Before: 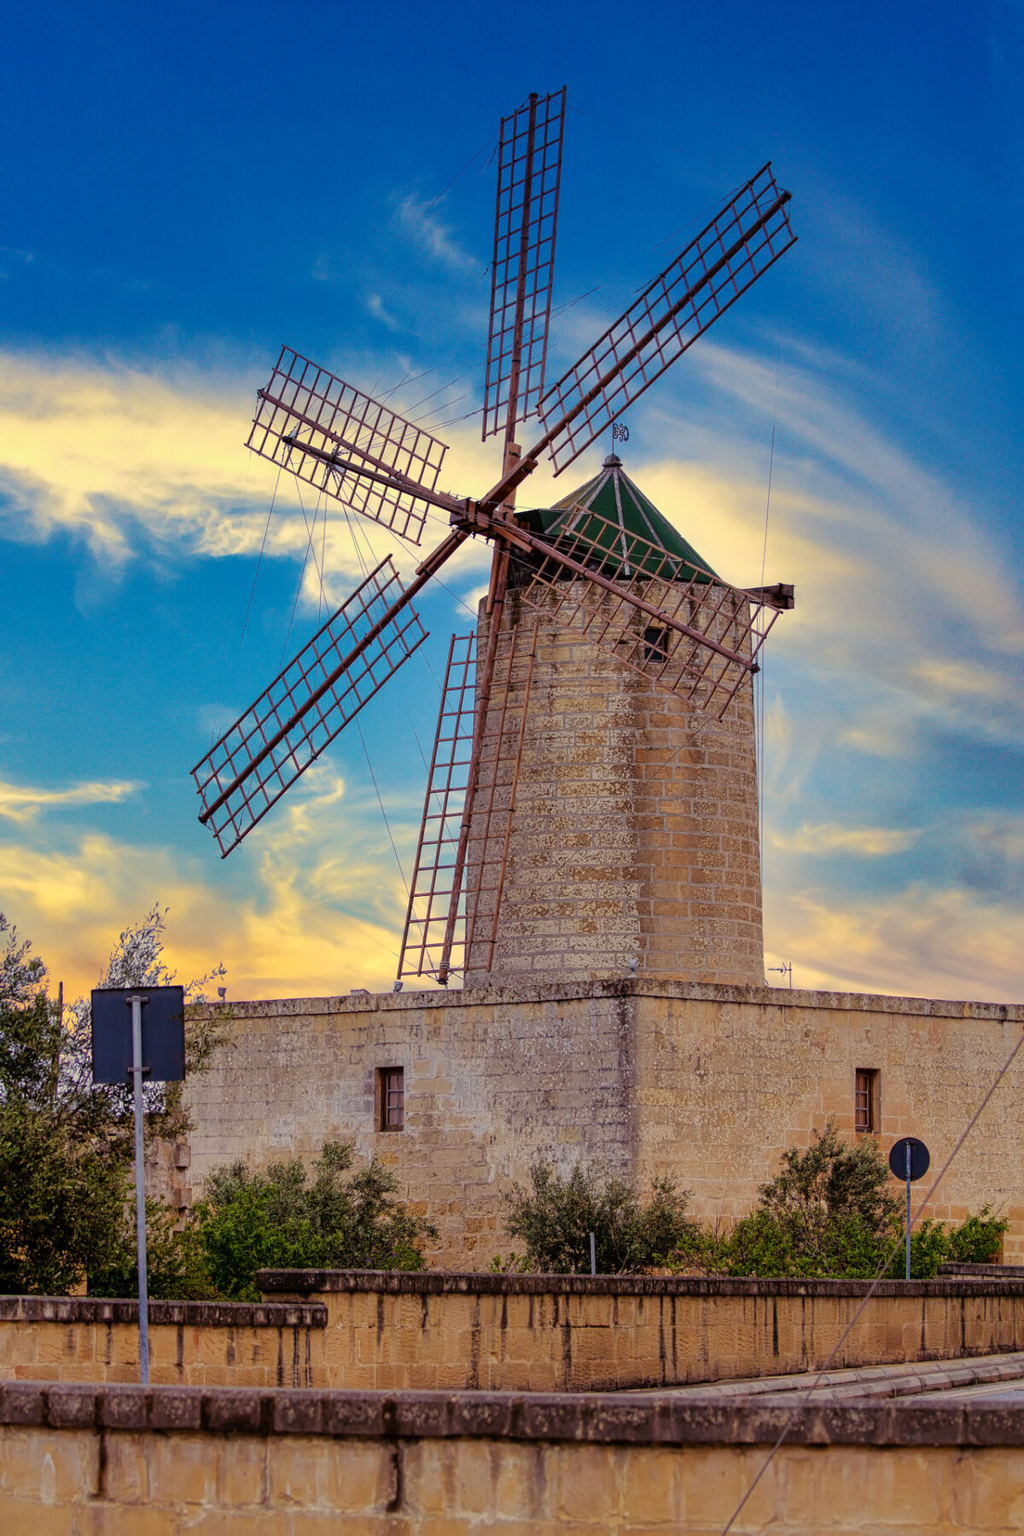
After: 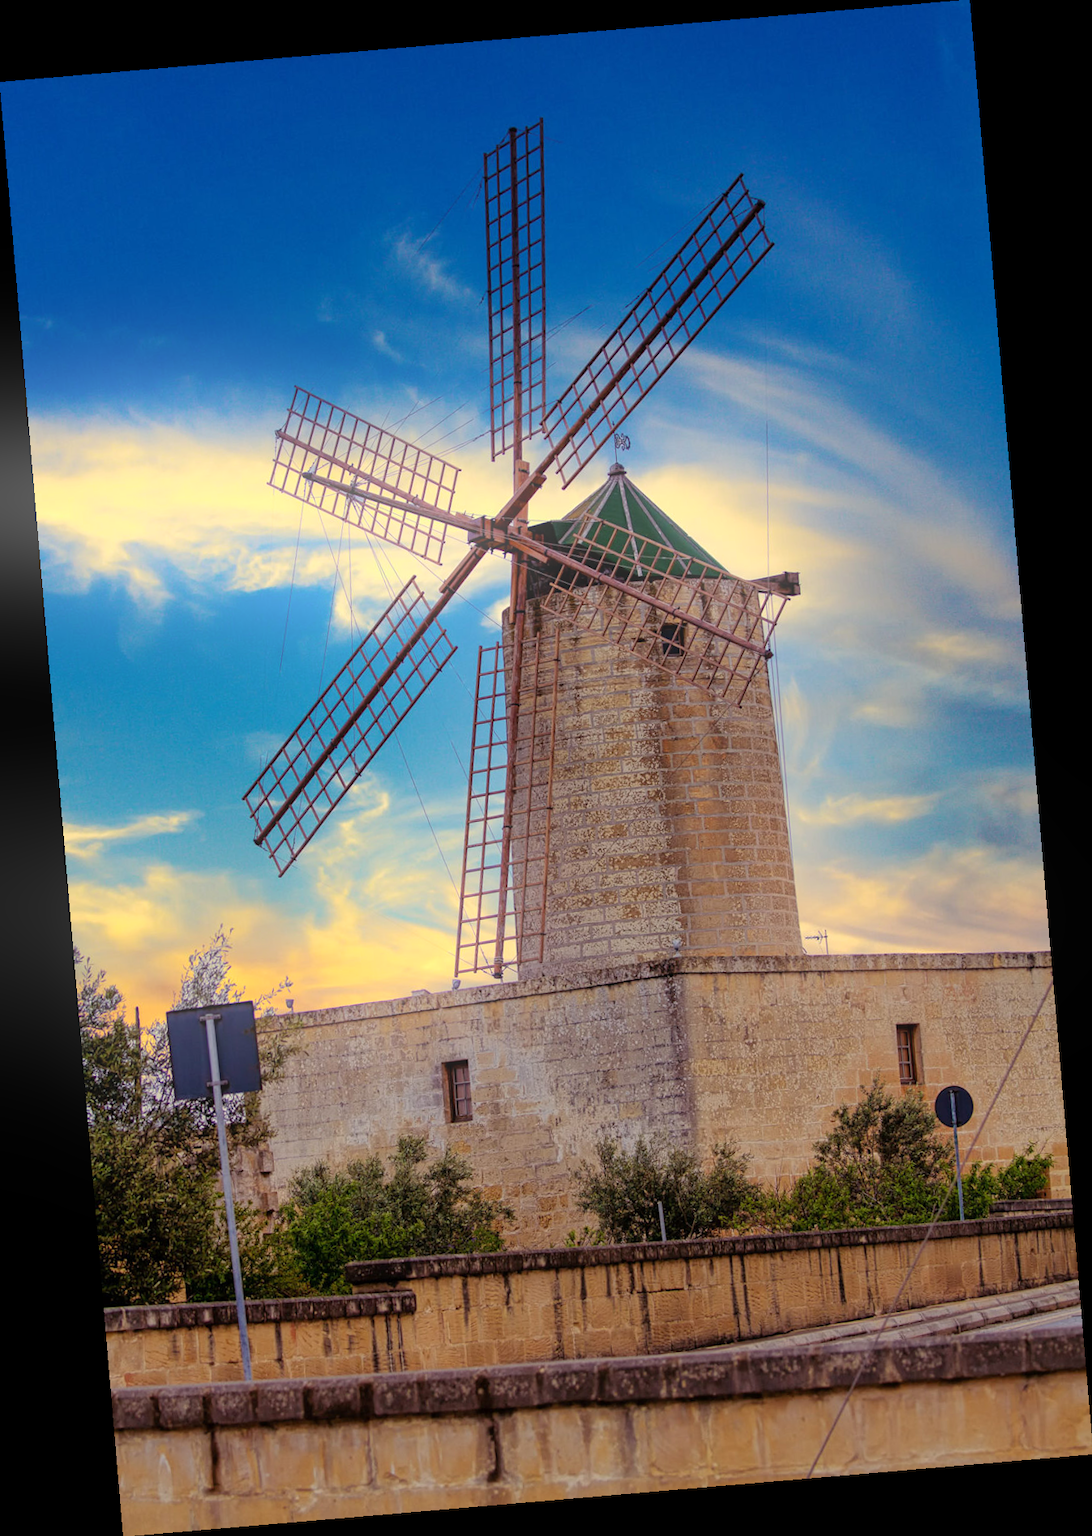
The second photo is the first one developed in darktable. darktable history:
rotate and perspective: rotation -4.86°, automatic cropping off
bloom: on, module defaults
